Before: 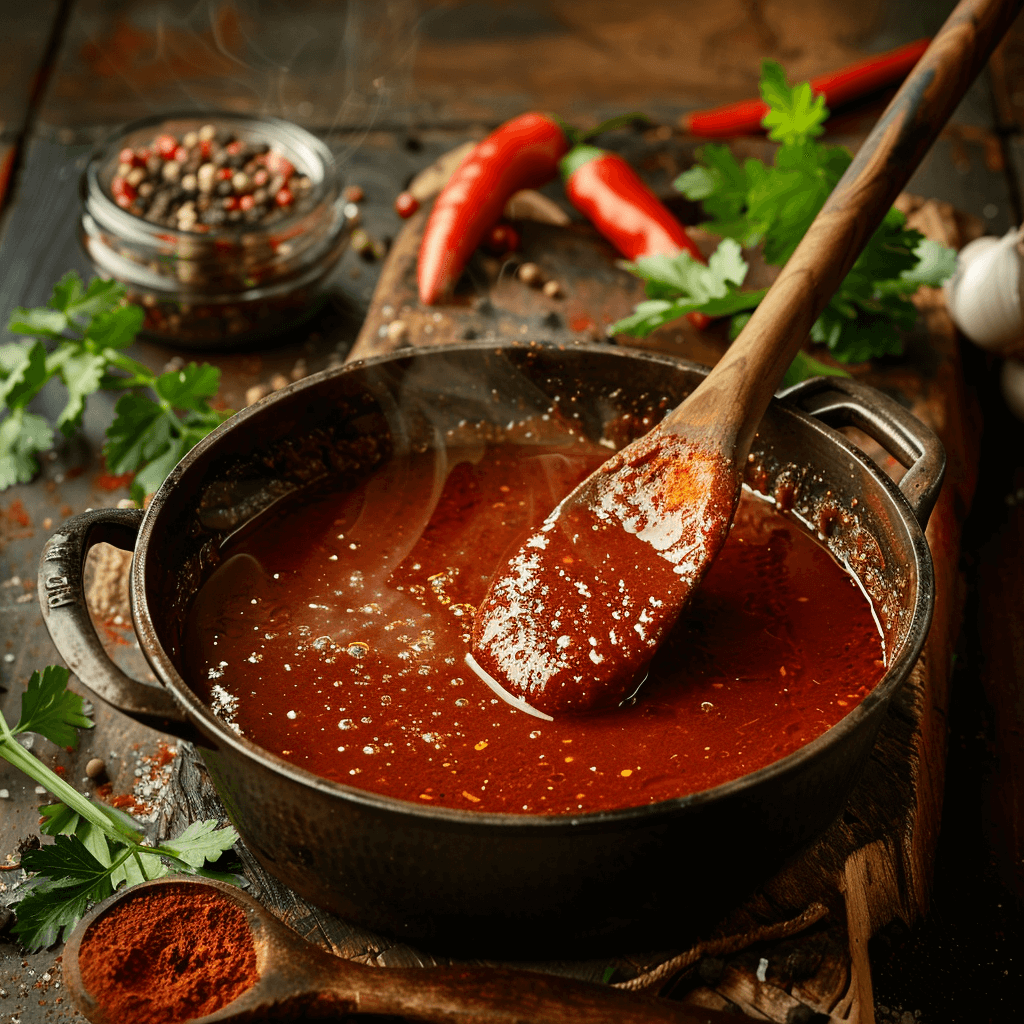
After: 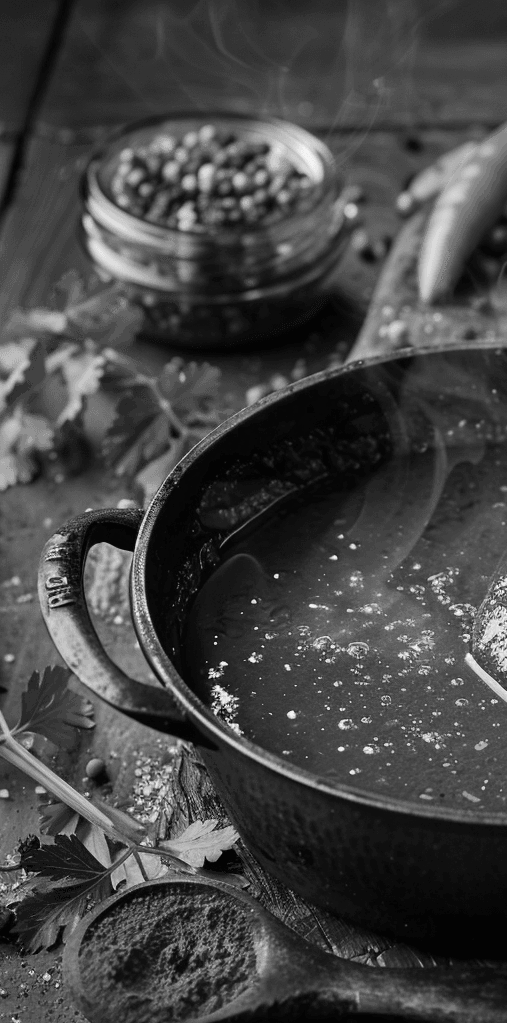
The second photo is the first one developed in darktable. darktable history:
crop and rotate: left 0.027%, top 0%, right 50.423%
color zones: curves: ch0 [(0, 0.613) (0.01, 0.613) (0.245, 0.448) (0.498, 0.529) (0.642, 0.665) (0.879, 0.777) (0.99, 0.613)]; ch1 [(0, 0) (0.143, 0) (0.286, 0) (0.429, 0) (0.571, 0) (0.714, 0) (0.857, 0)]
